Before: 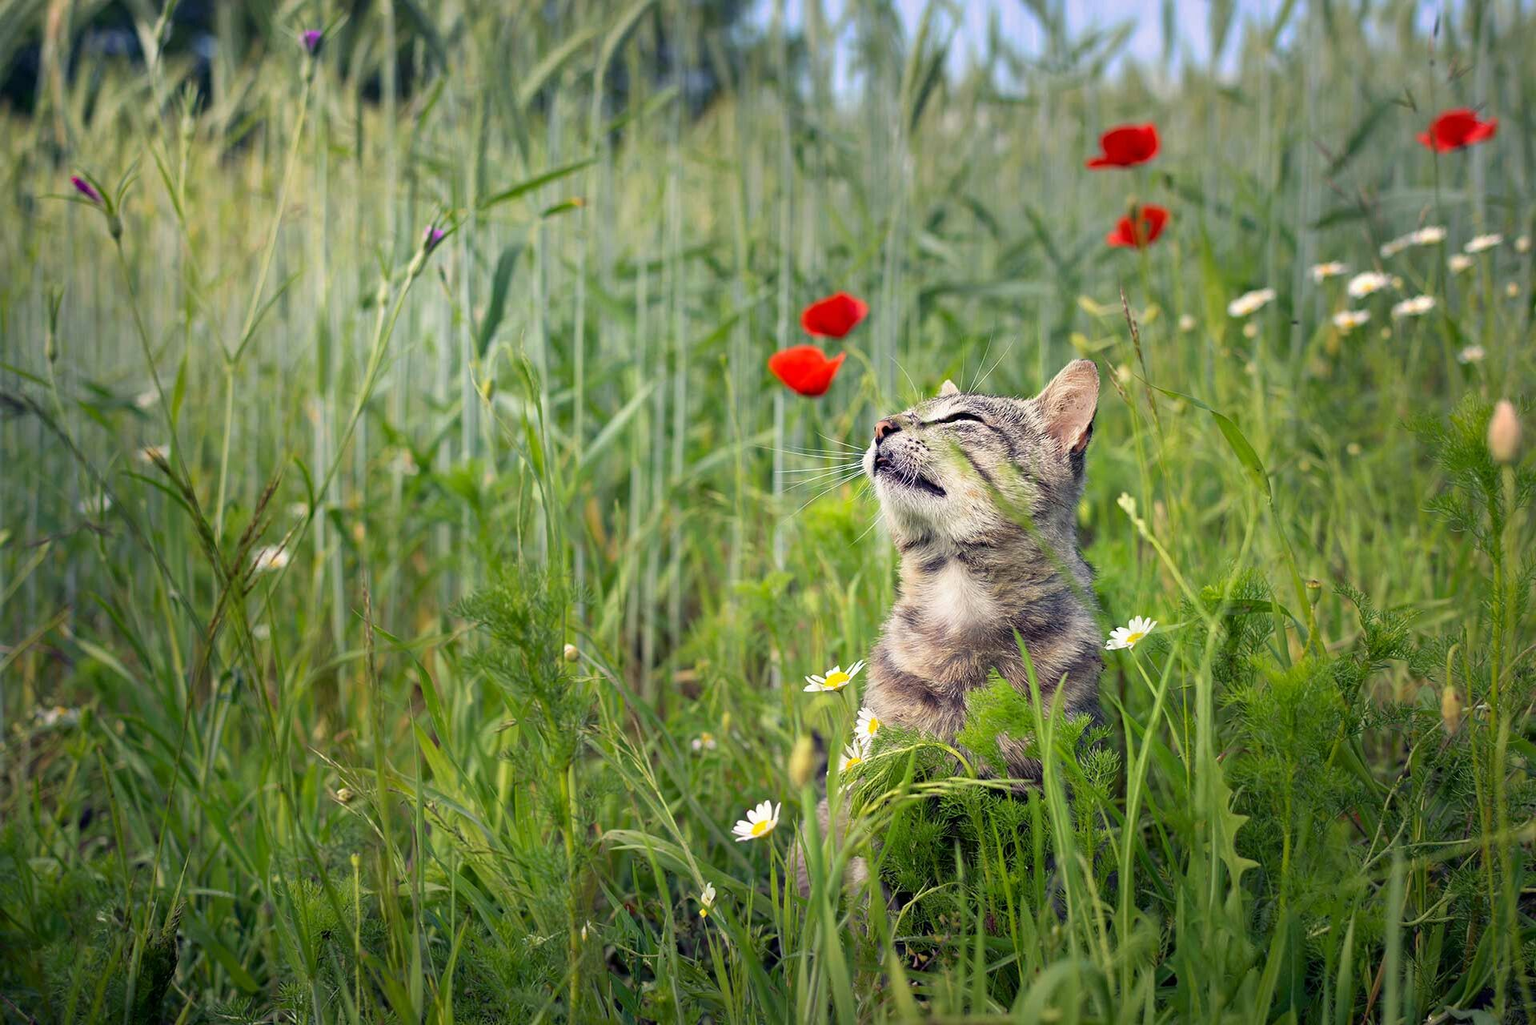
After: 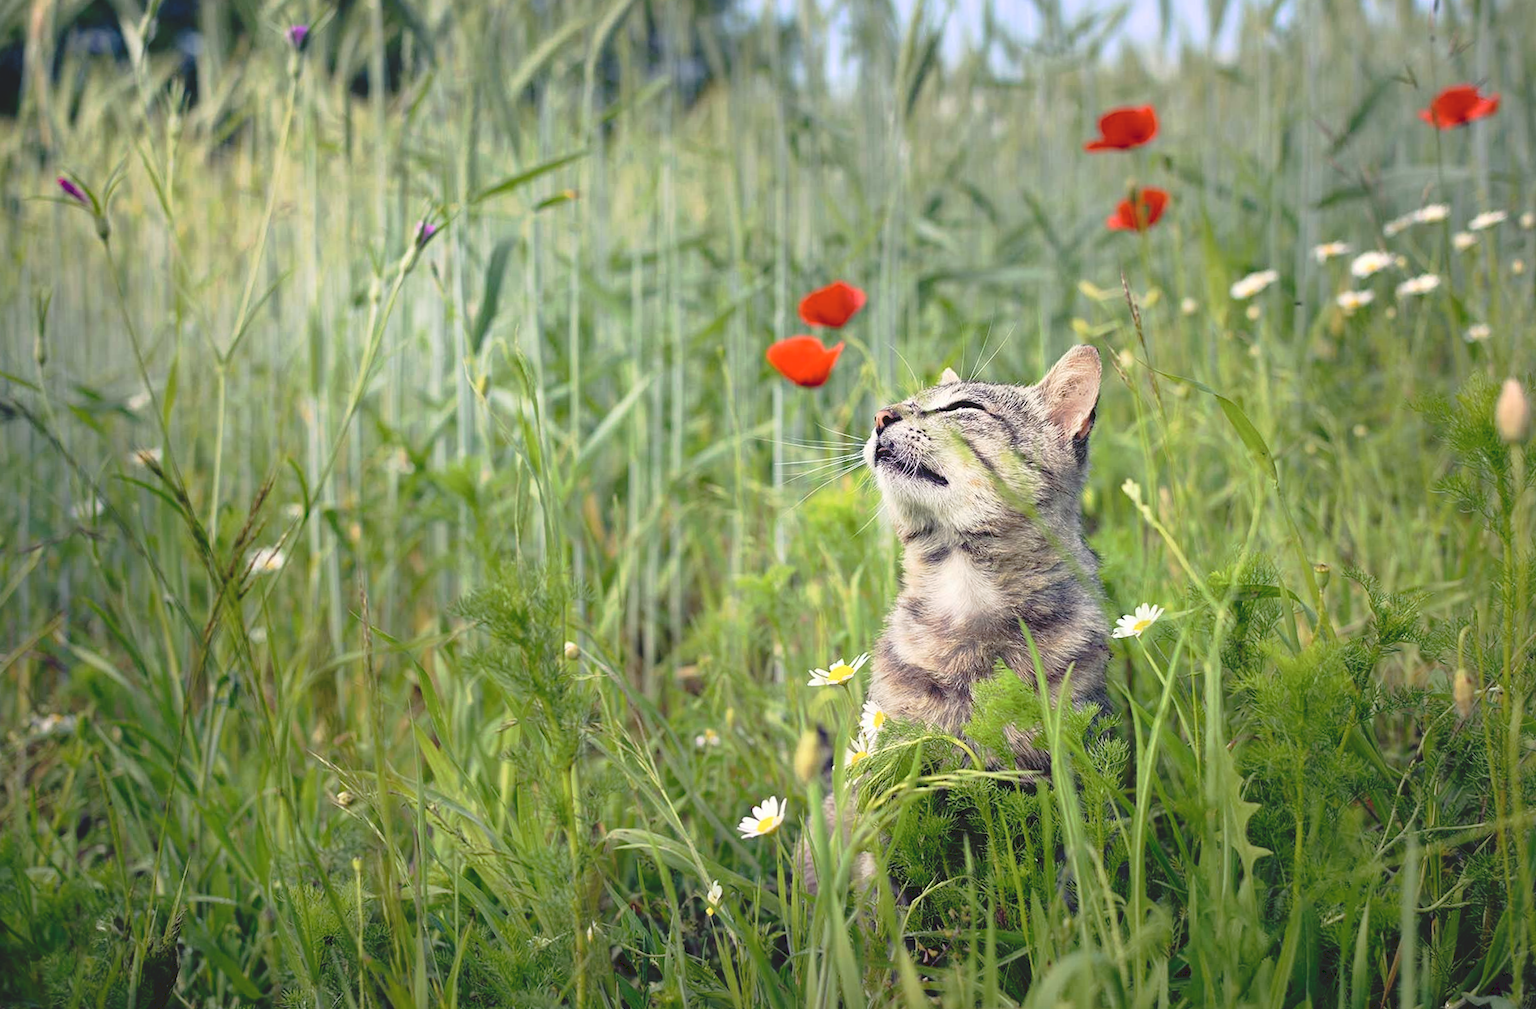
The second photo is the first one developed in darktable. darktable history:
rotate and perspective: rotation -1°, crop left 0.011, crop right 0.989, crop top 0.025, crop bottom 0.975
rgb curve: curves: ch0 [(0, 0) (0.078, 0.051) (0.929, 0.956) (1, 1)], compensate middle gray true
tone curve: curves: ch0 [(0, 0) (0.003, 0.132) (0.011, 0.13) (0.025, 0.134) (0.044, 0.138) (0.069, 0.154) (0.1, 0.17) (0.136, 0.198) (0.177, 0.25) (0.224, 0.308) (0.277, 0.371) (0.335, 0.432) (0.399, 0.491) (0.468, 0.55) (0.543, 0.612) (0.623, 0.679) (0.709, 0.766) (0.801, 0.842) (0.898, 0.912) (1, 1)], preserve colors none
